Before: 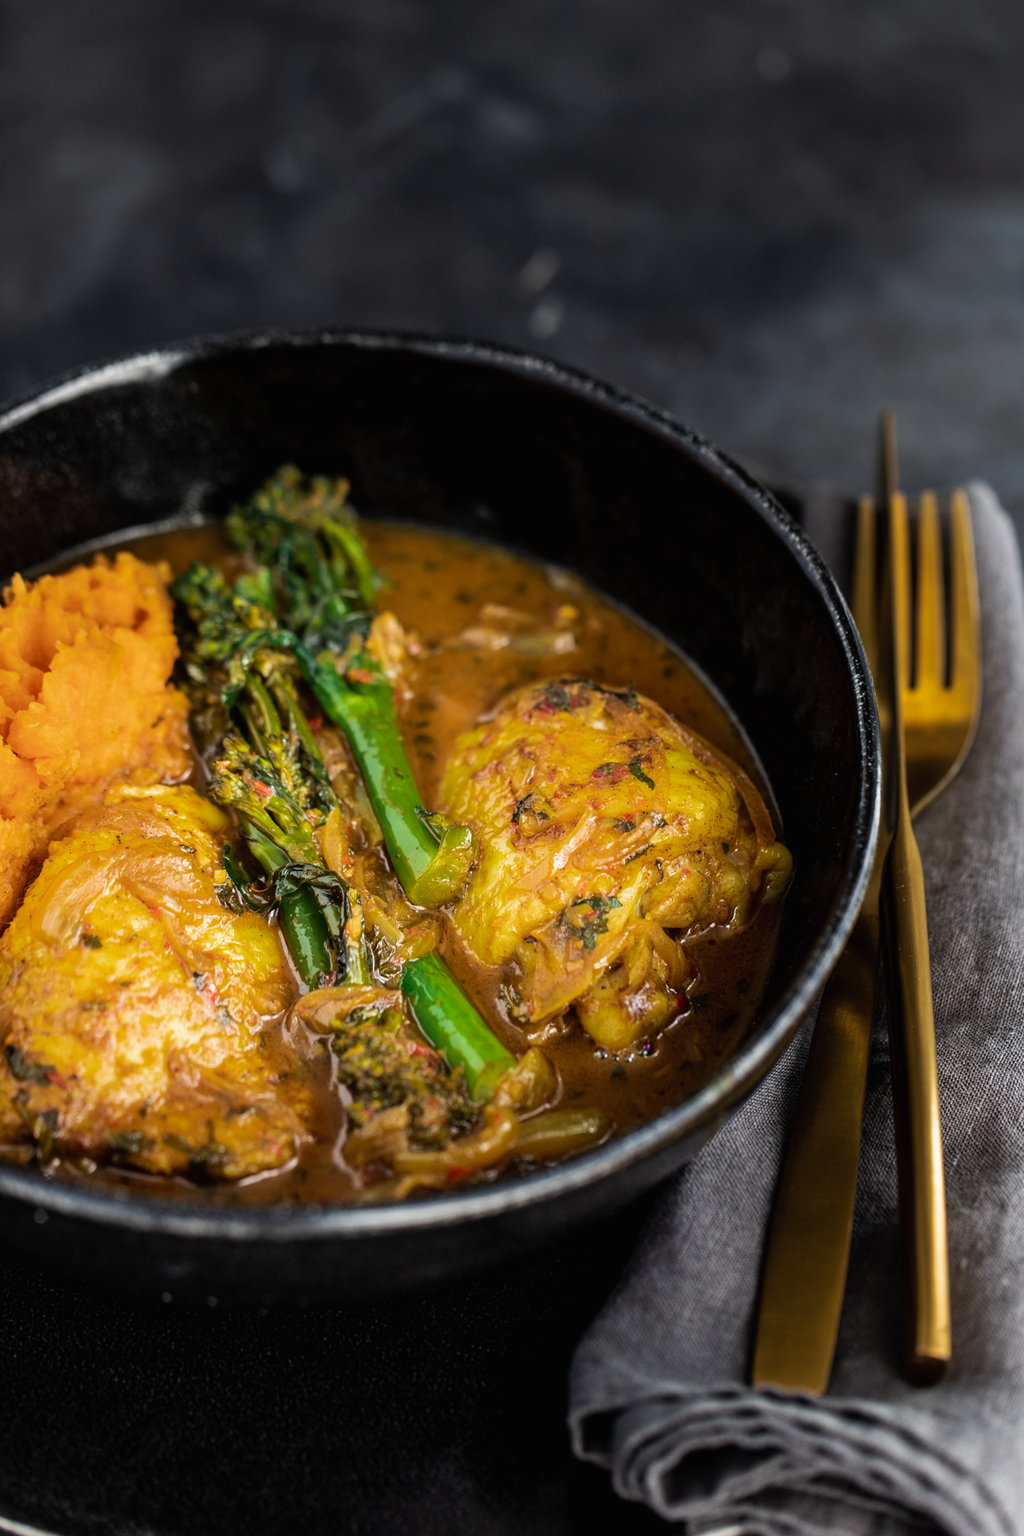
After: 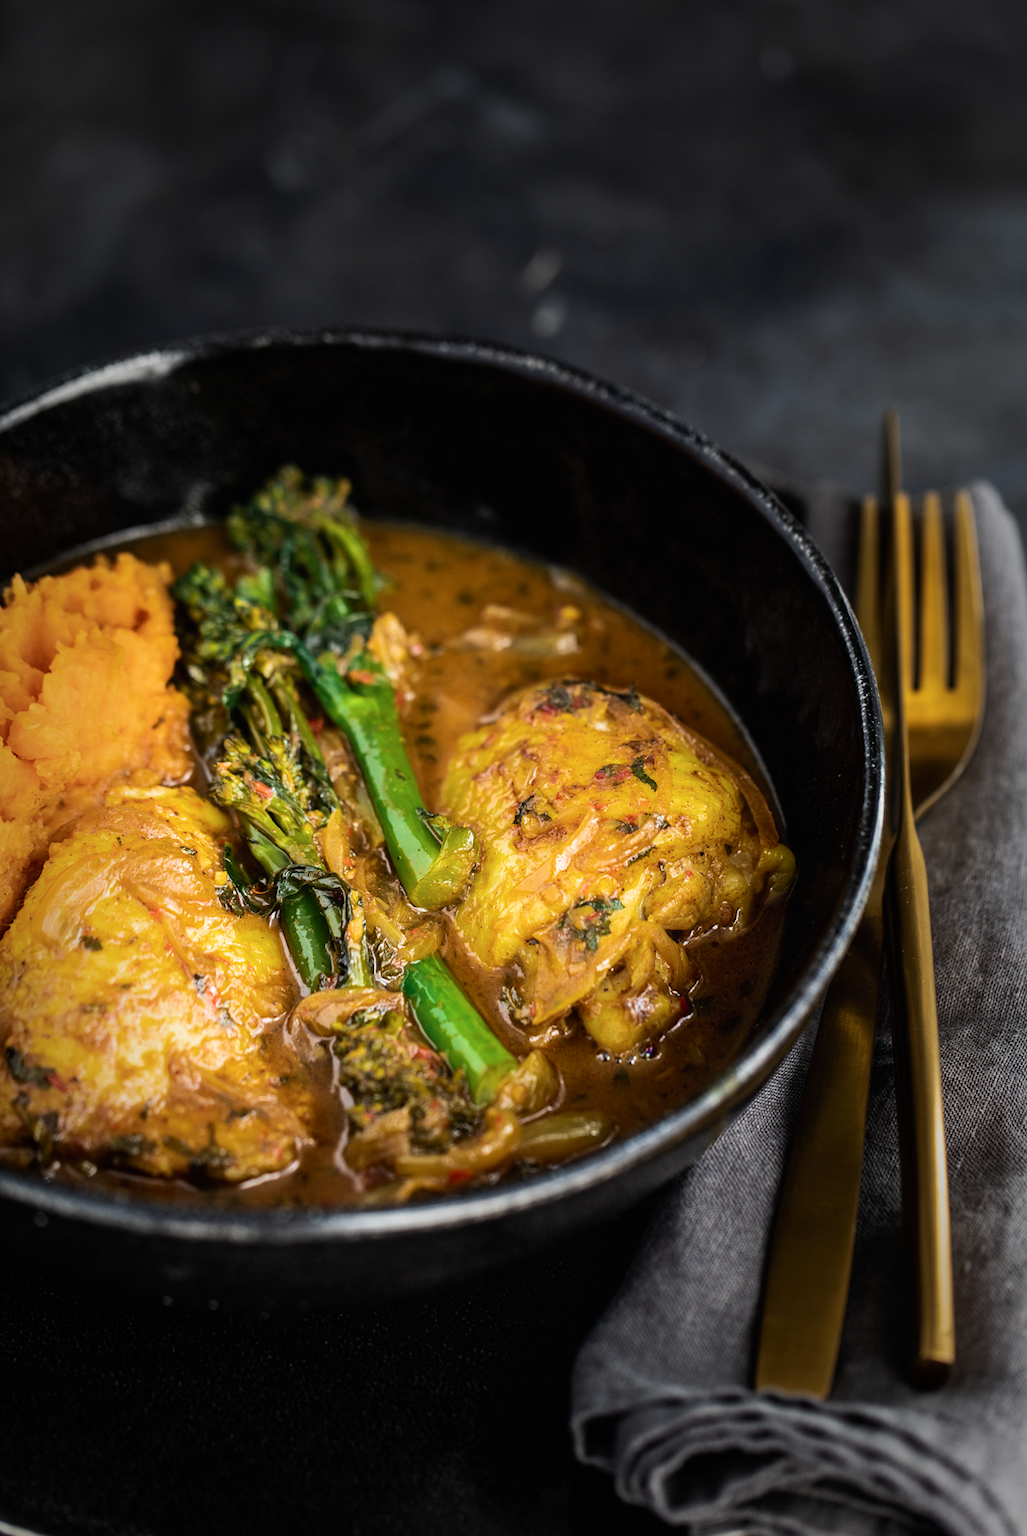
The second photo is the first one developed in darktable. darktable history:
crop: top 0.137%, bottom 0.202%
vignetting: fall-off start 66.58%, fall-off radius 39.75%, saturation -0.02, automatic ratio true, width/height ratio 0.664, unbound false
contrast brightness saturation: contrast 0.145, brightness 0.045
